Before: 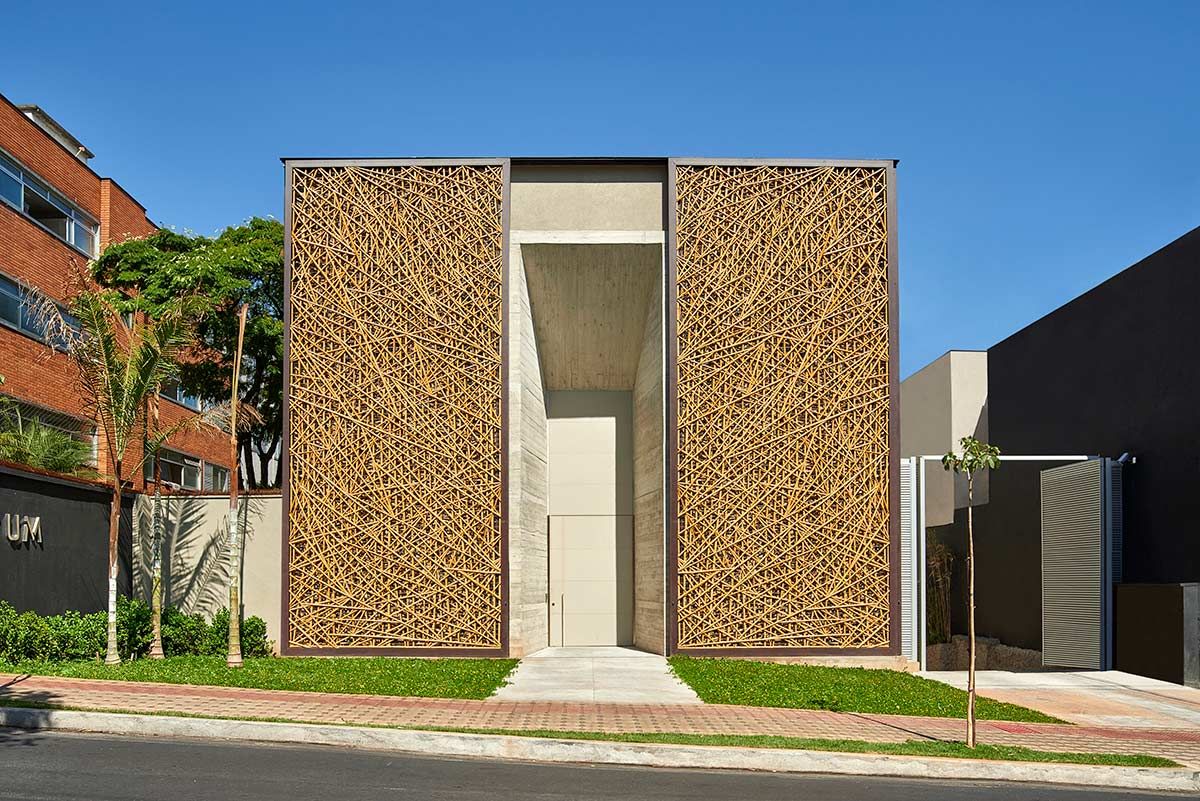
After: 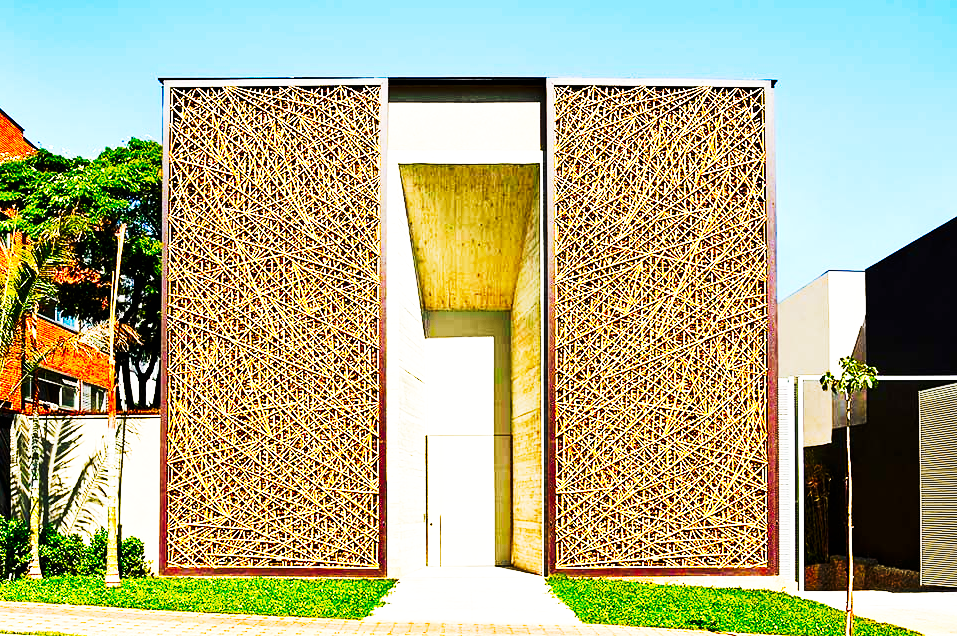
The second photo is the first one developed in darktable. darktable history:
tone curve: curves: ch0 [(0, 0) (0.288, 0.201) (0.683, 0.793) (1, 1)], preserve colors none
crop and rotate: left 10.206%, top 10.033%, right 10.023%, bottom 10.454%
base curve: curves: ch0 [(0, 0) (0.007, 0.004) (0.027, 0.03) (0.046, 0.07) (0.207, 0.54) (0.442, 0.872) (0.673, 0.972) (1, 1)], preserve colors none
contrast brightness saturation: contrast 0.079, saturation 0.204
color balance rgb: highlights gain › chroma 0.193%, highlights gain › hue 330.22°, global offset › luminance -0.511%, perceptual saturation grading › global saturation 19.927%, perceptual brilliance grading › global brilliance 15.175%, perceptual brilliance grading › shadows -34.879%
